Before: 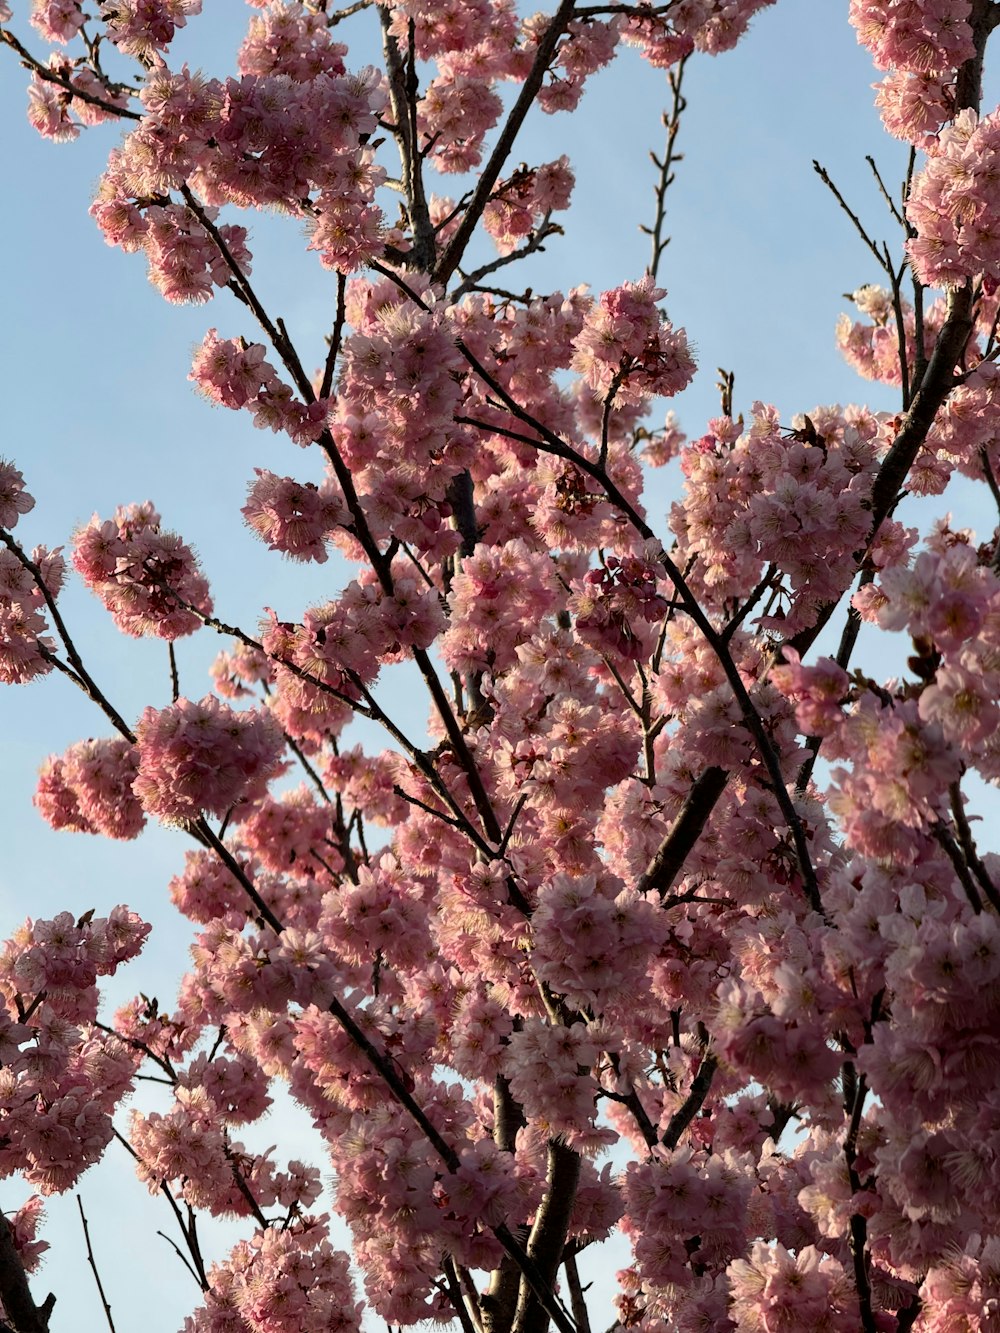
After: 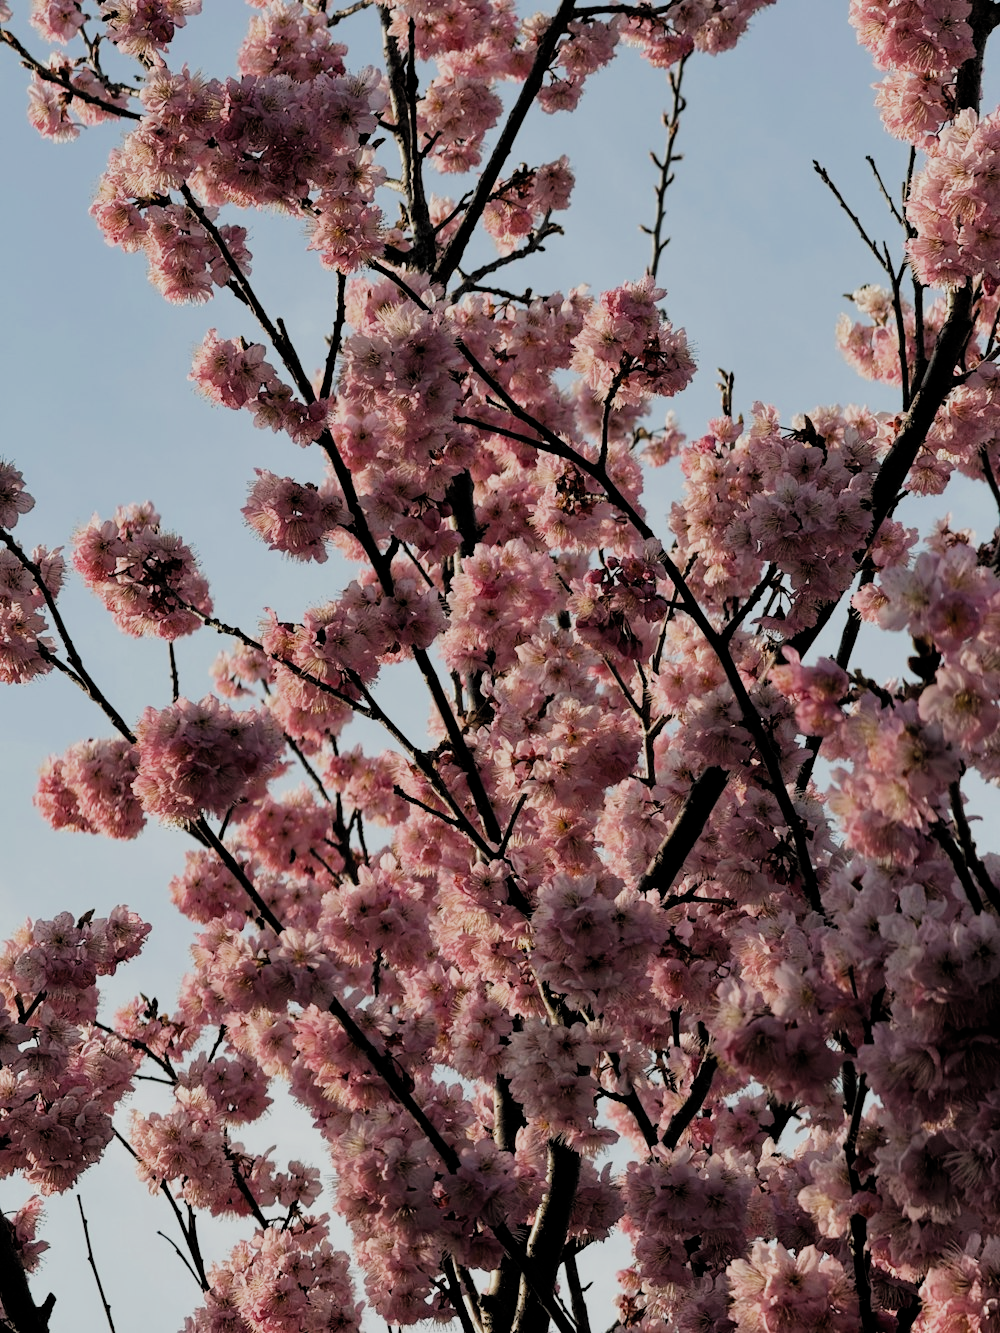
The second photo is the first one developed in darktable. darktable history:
filmic rgb: black relative exposure -5.74 EV, white relative exposure 3.39 EV, threshold 2.97 EV, hardness 3.66, add noise in highlights 0.001, color science v3 (2019), use custom middle-gray values true, contrast in highlights soft, enable highlight reconstruction true
